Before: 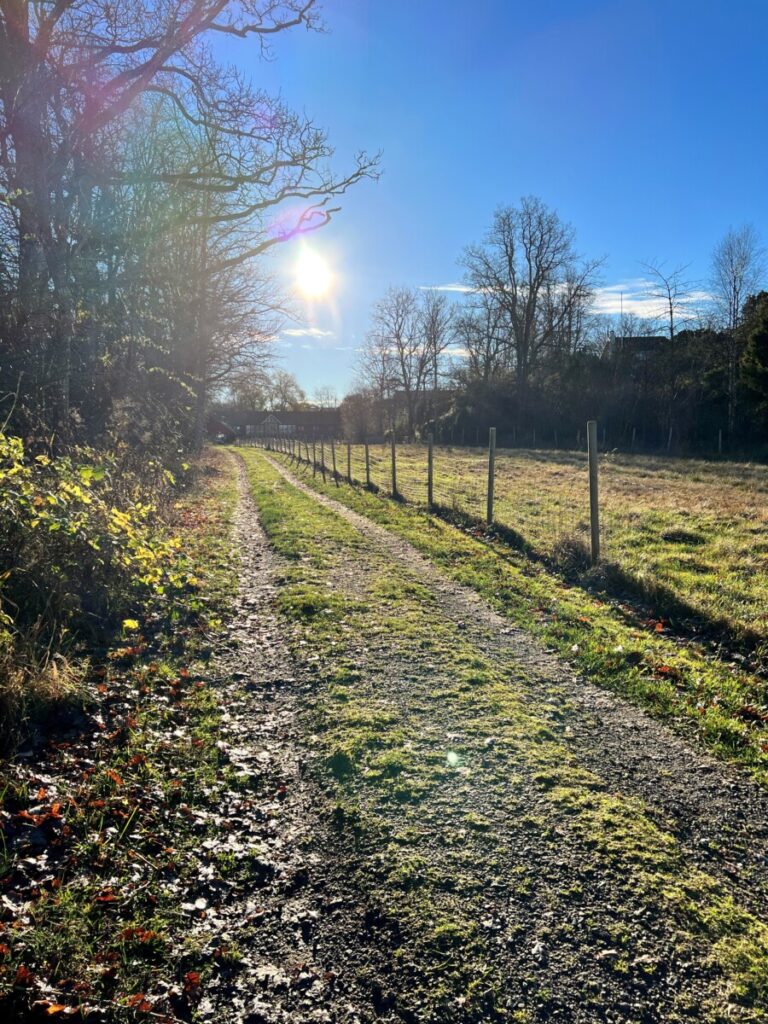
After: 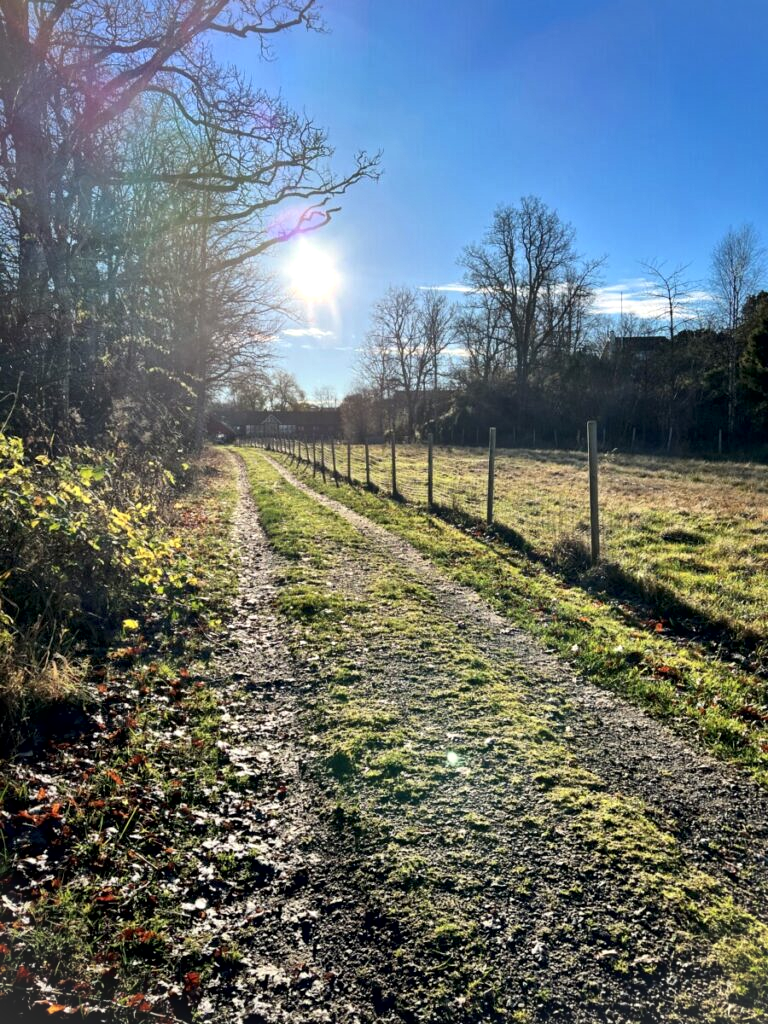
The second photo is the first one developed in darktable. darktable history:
local contrast: mode bilateral grid, contrast 50, coarseness 50, detail 150%, midtone range 0.2
vignetting: fall-off start 100%, brightness 0.05, saturation 0
color correction: highlights a* -0.137, highlights b* 0.137
